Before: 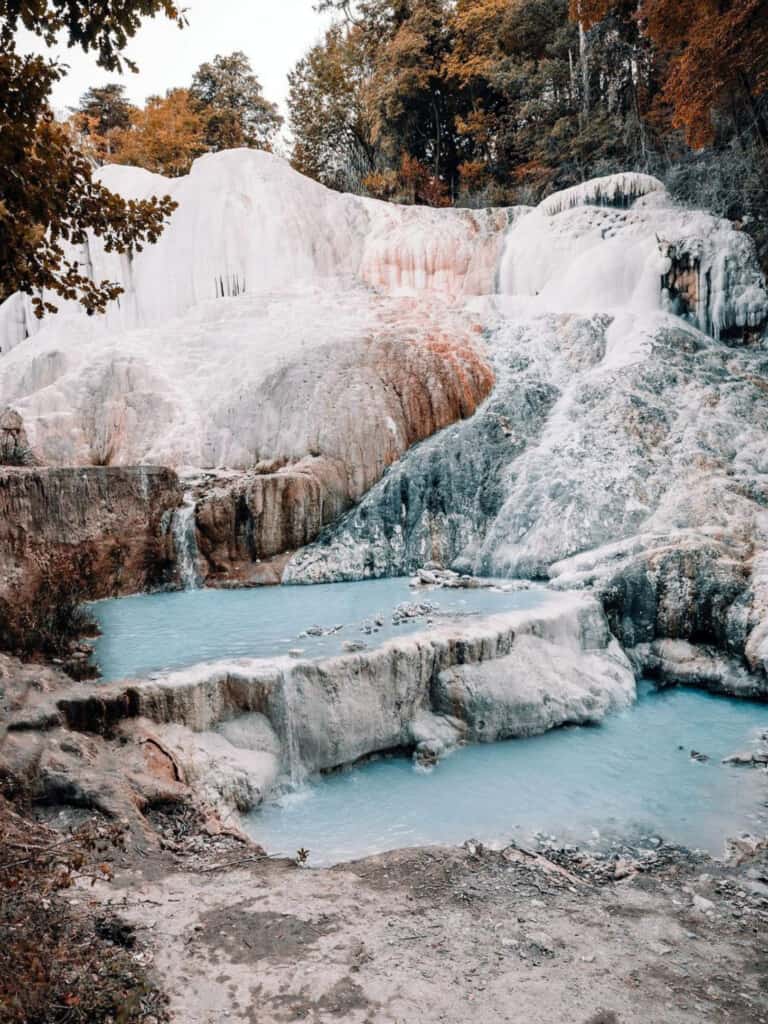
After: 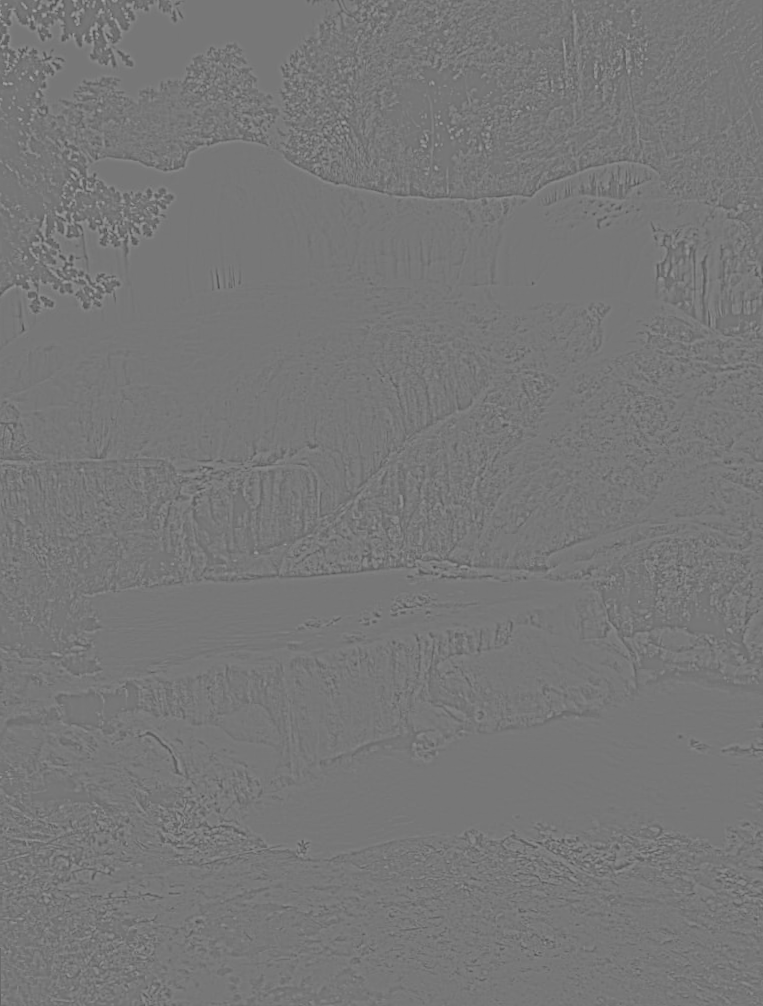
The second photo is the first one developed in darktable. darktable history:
rotate and perspective: rotation -0.45°, automatic cropping original format, crop left 0.008, crop right 0.992, crop top 0.012, crop bottom 0.988
velvia: on, module defaults
highpass: sharpness 5.84%, contrast boost 8.44%
